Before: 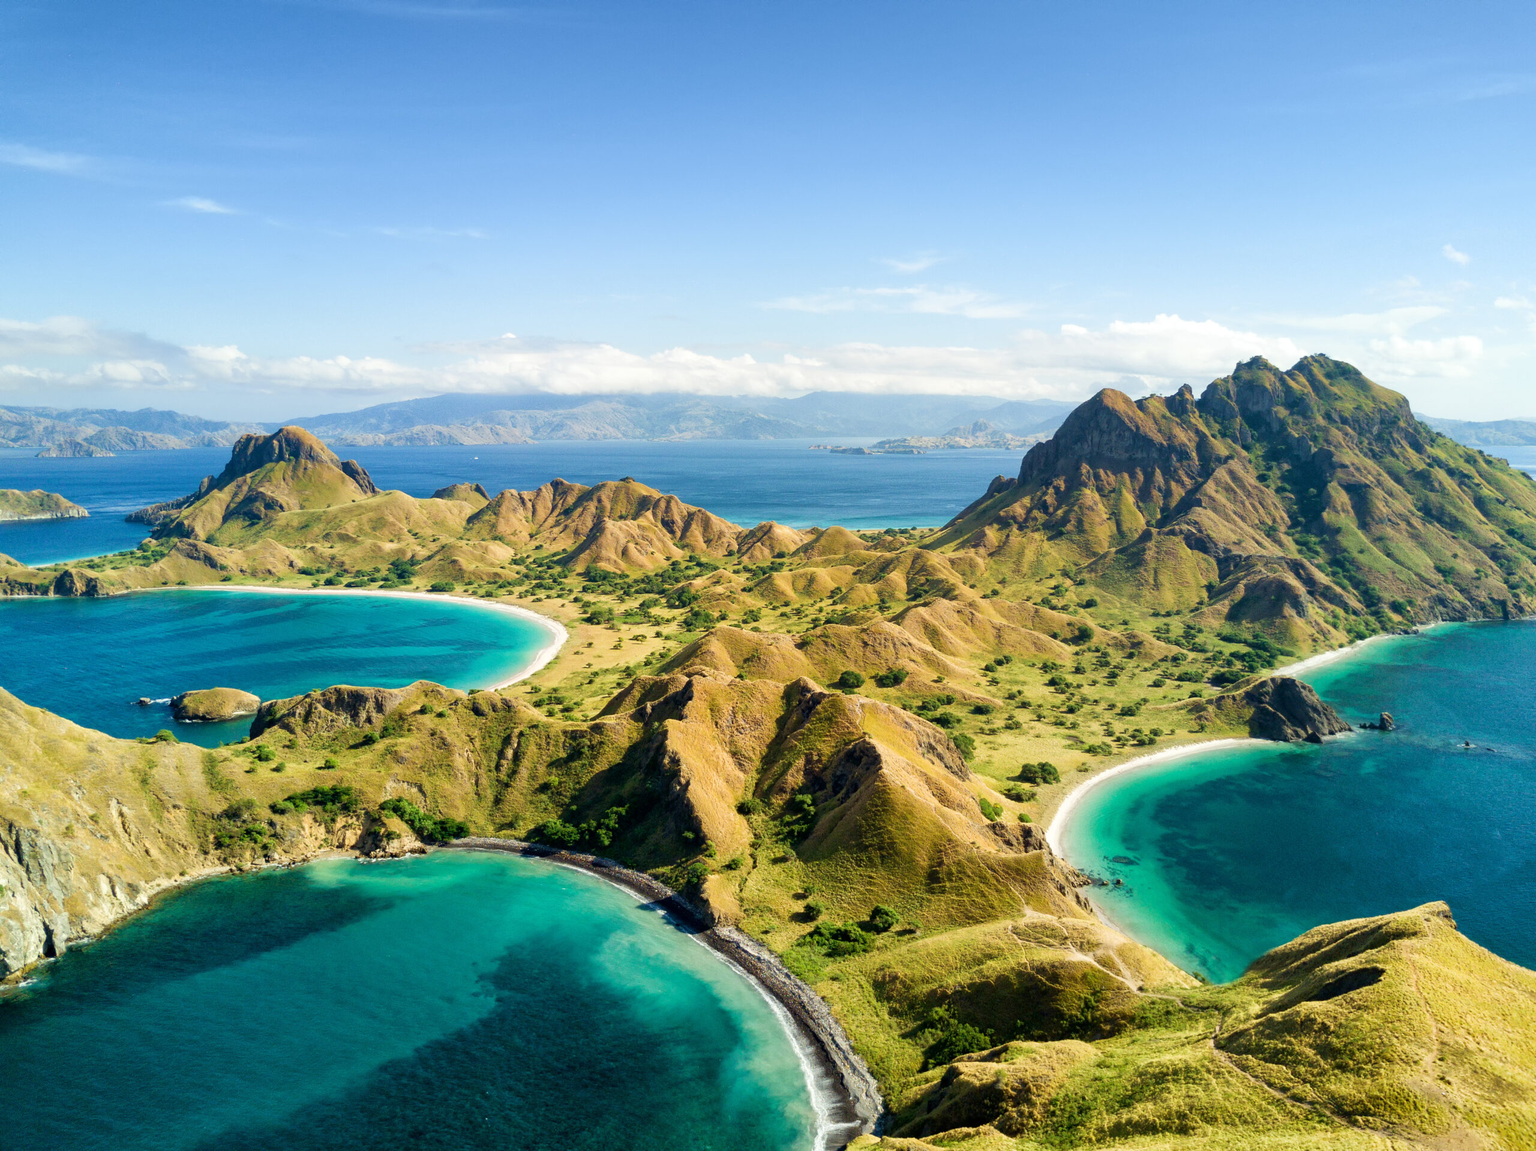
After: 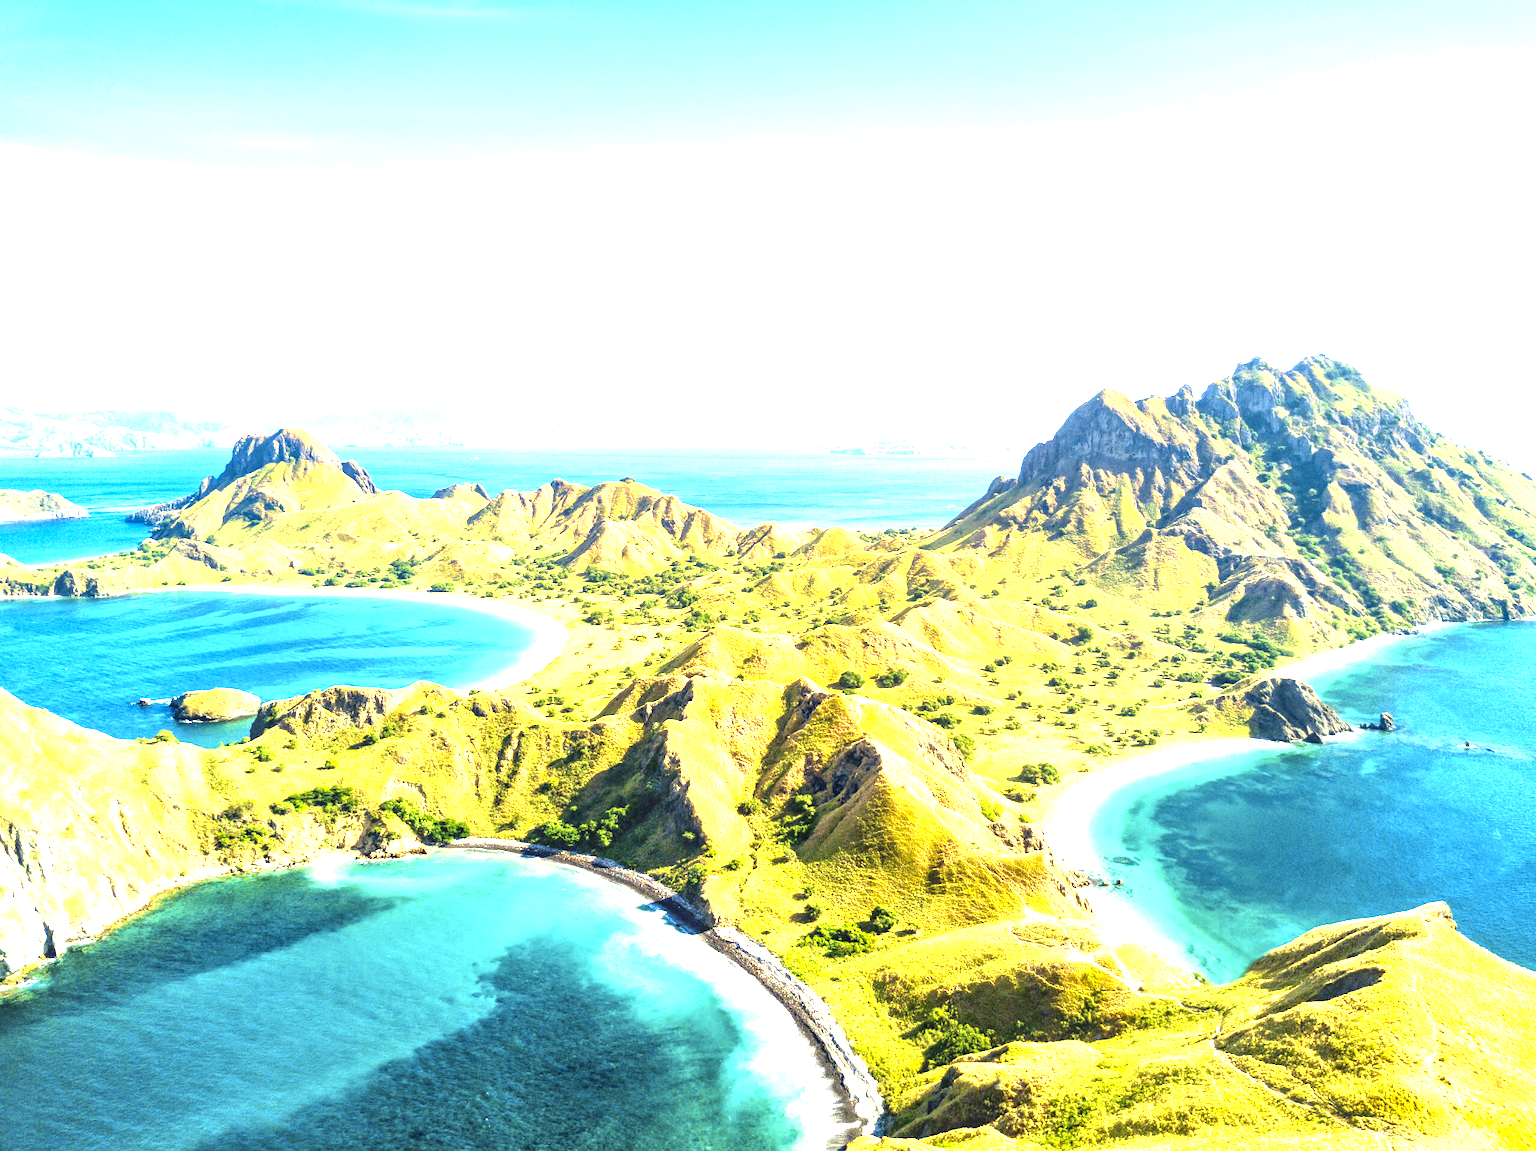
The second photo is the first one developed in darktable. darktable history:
local contrast: on, module defaults
exposure: black level correction 0, exposure 2.138 EV, compensate exposure bias true, compensate highlight preservation false
color contrast: green-magenta contrast 0.8, blue-yellow contrast 1.1, unbound 0
